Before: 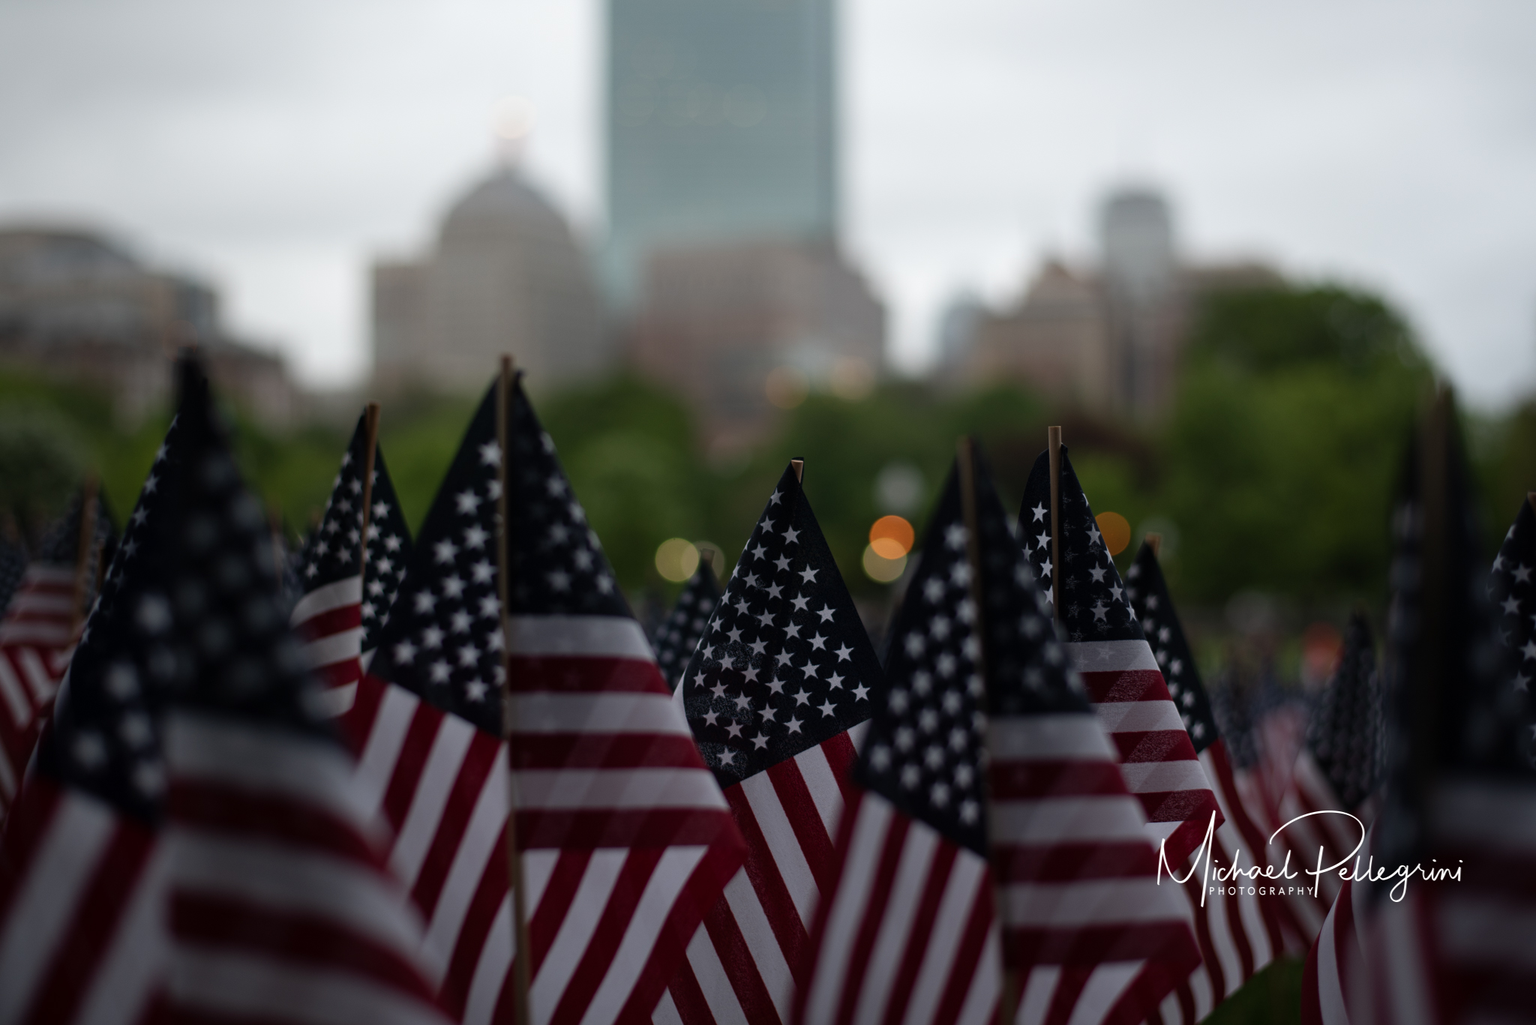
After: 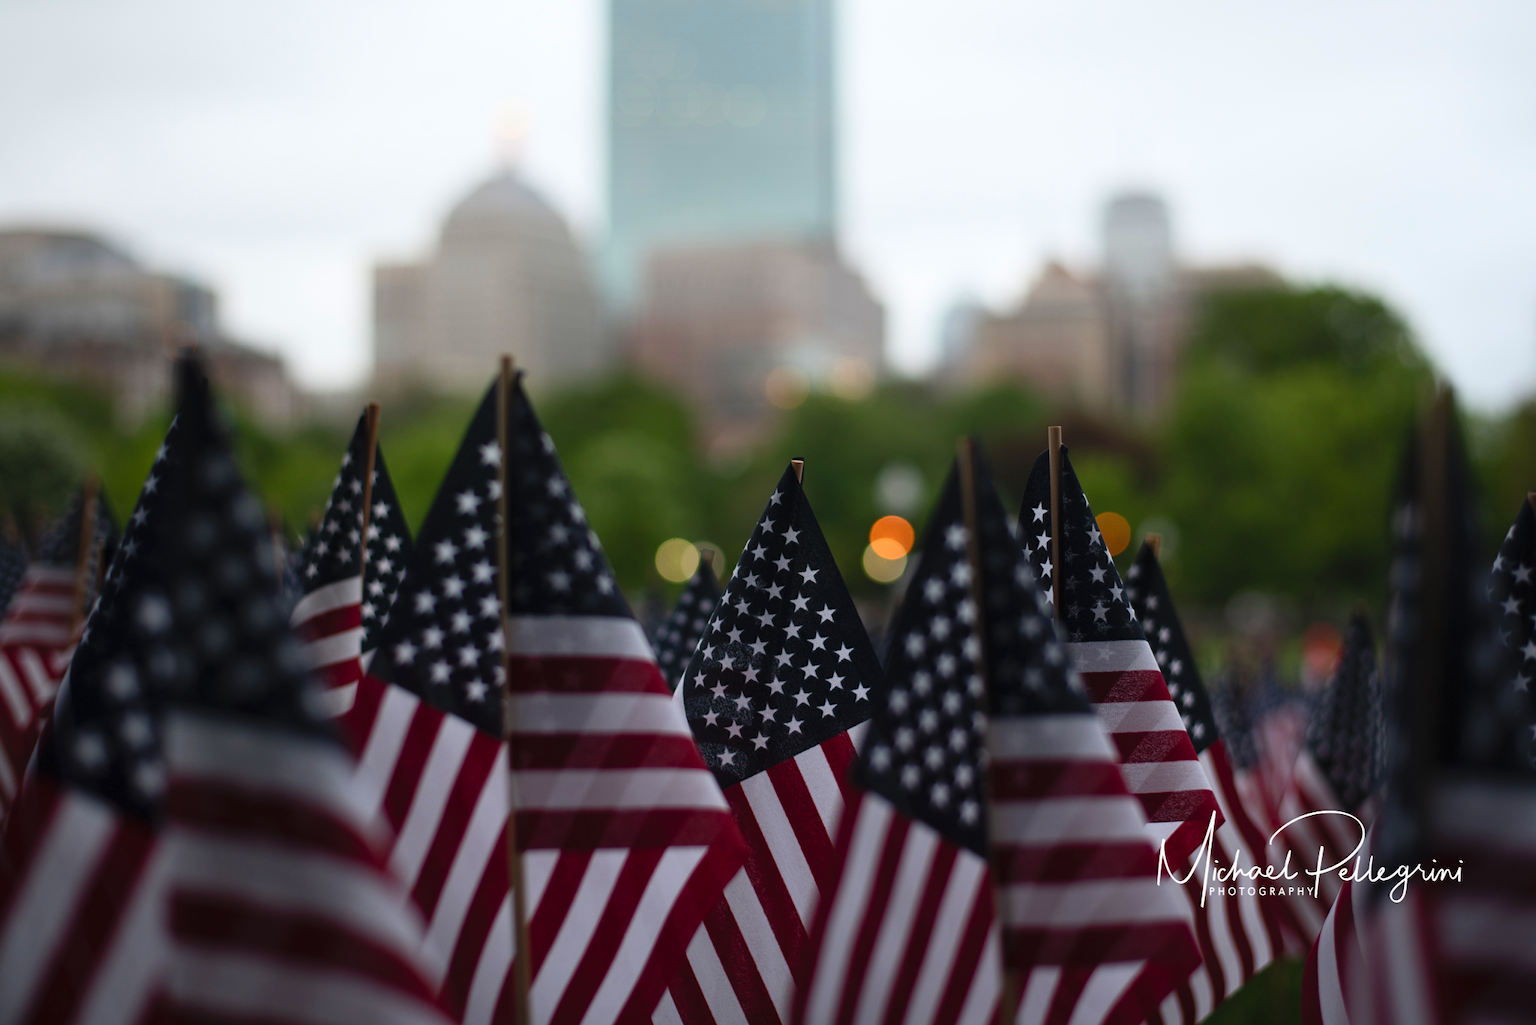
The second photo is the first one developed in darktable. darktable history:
contrast brightness saturation: contrast 0.24, brightness 0.26, saturation 0.39
levels: mode automatic
